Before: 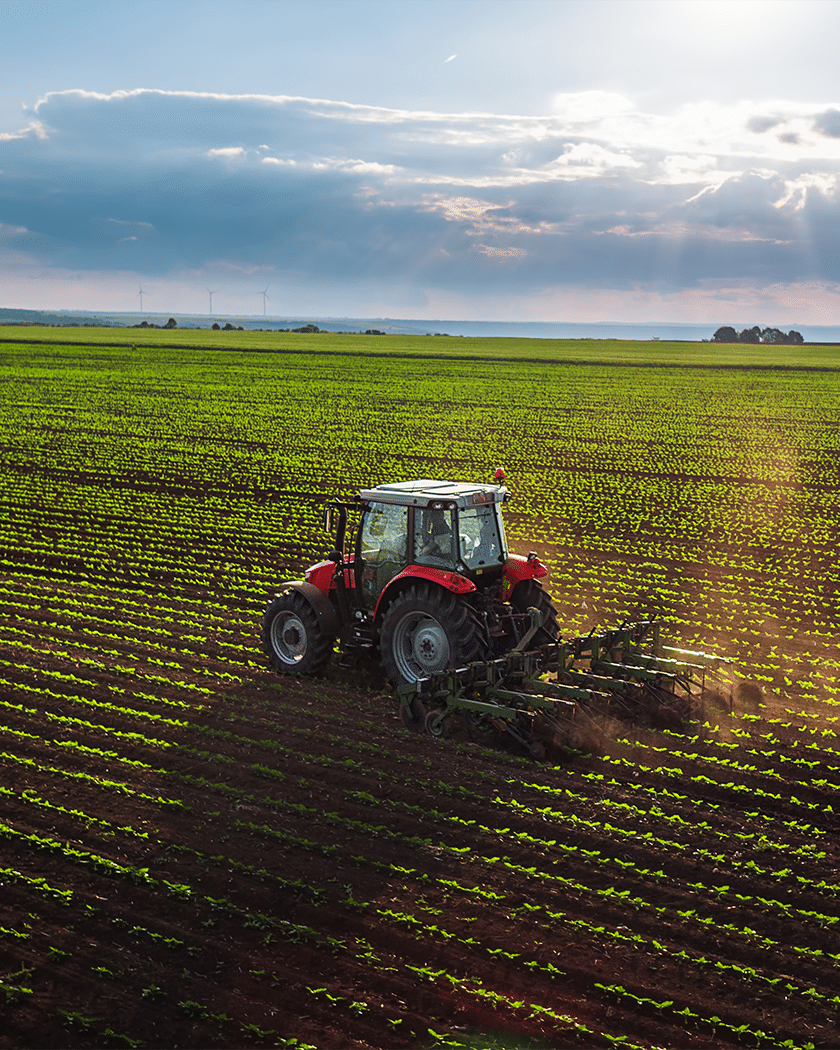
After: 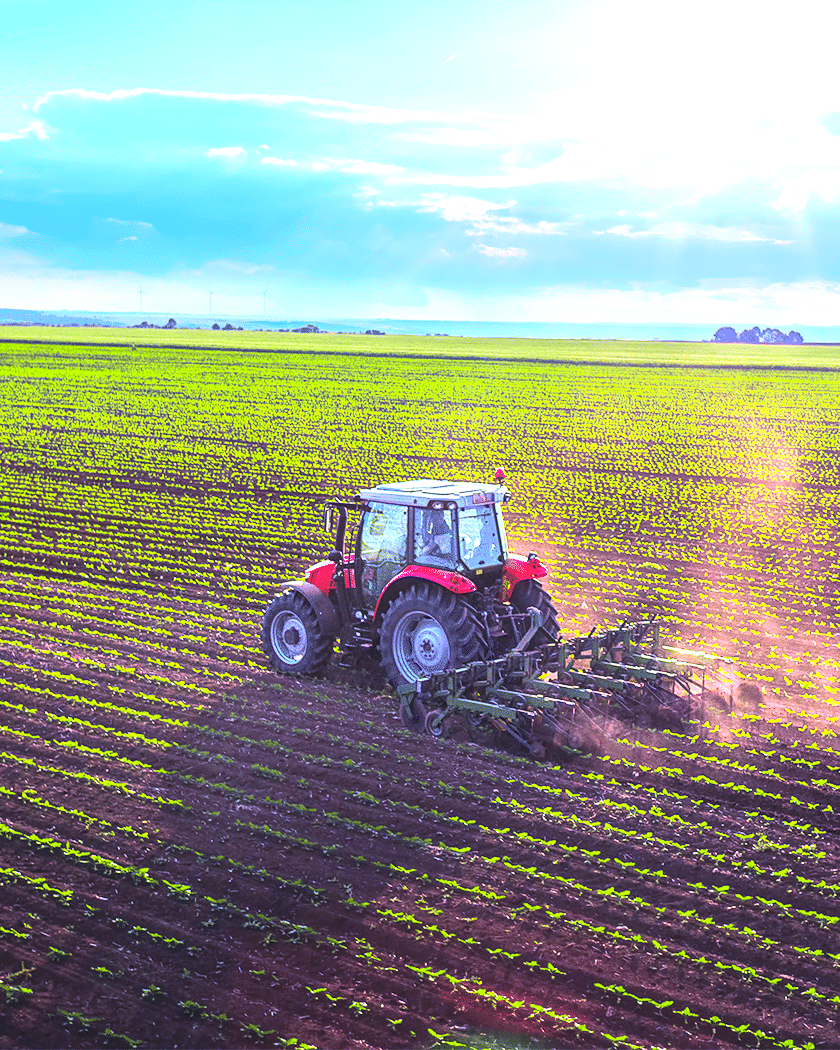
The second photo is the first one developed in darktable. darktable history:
exposure: black level correction 0, exposure 1.45 EV, compensate exposure bias true, compensate highlight preservation false
contrast brightness saturation: contrast 0.2, brightness 0.16, saturation 0.22
local contrast: detail 110%
color correction: highlights a* 0.003, highlights b* -0.283
white balance: red 0.98, blue 1.61
